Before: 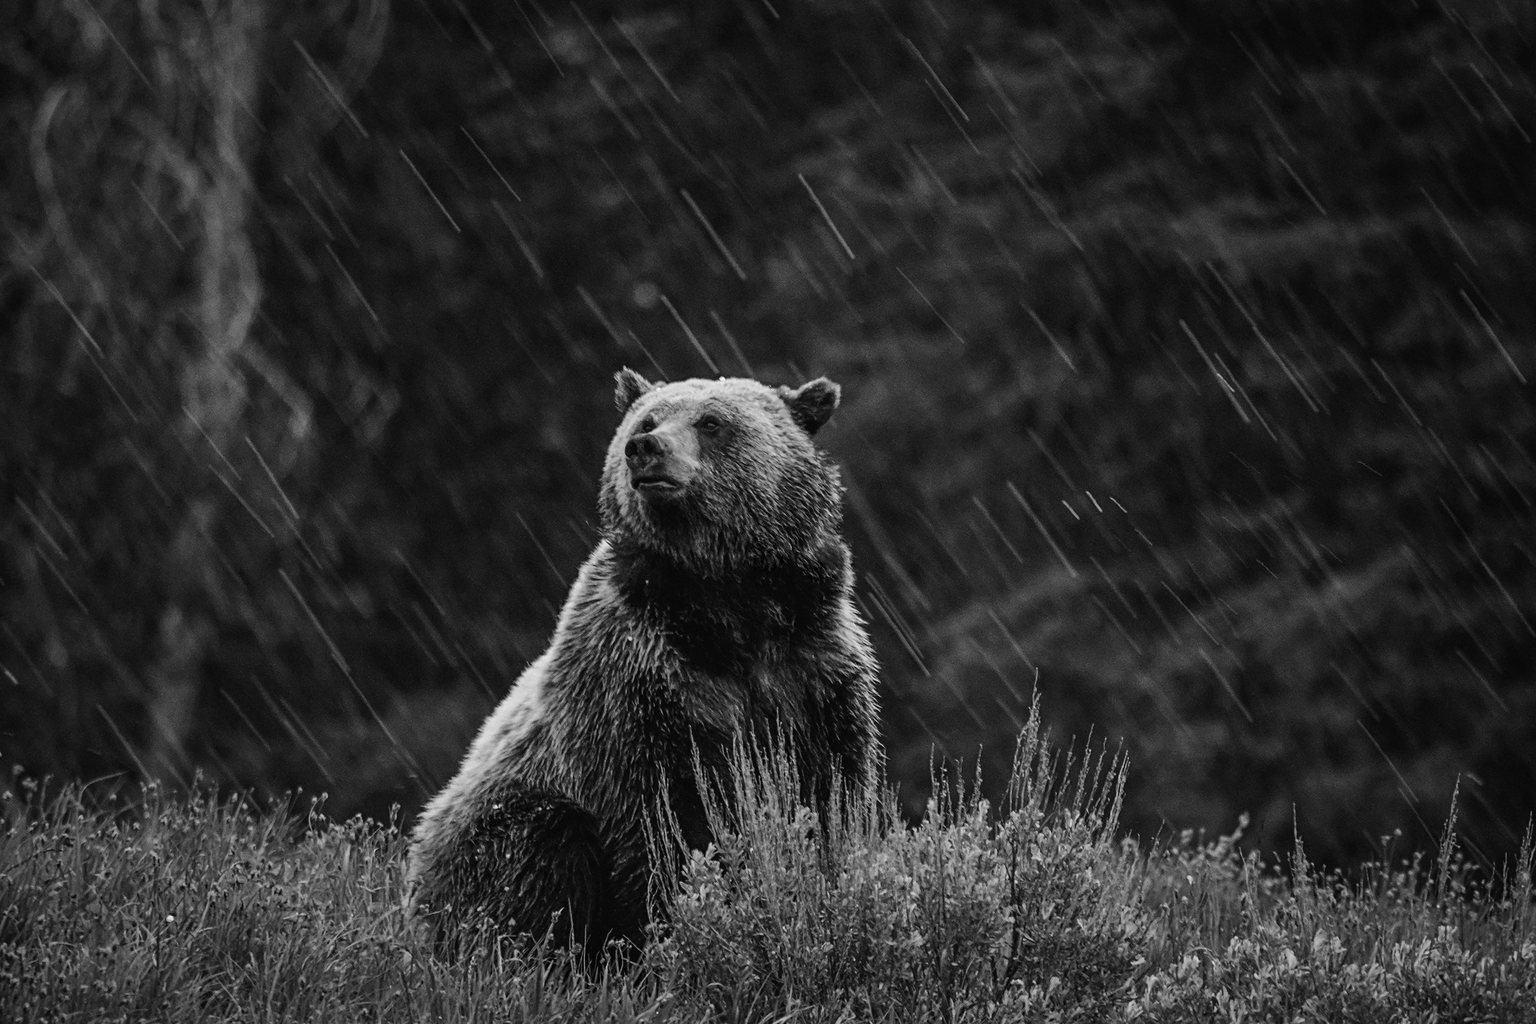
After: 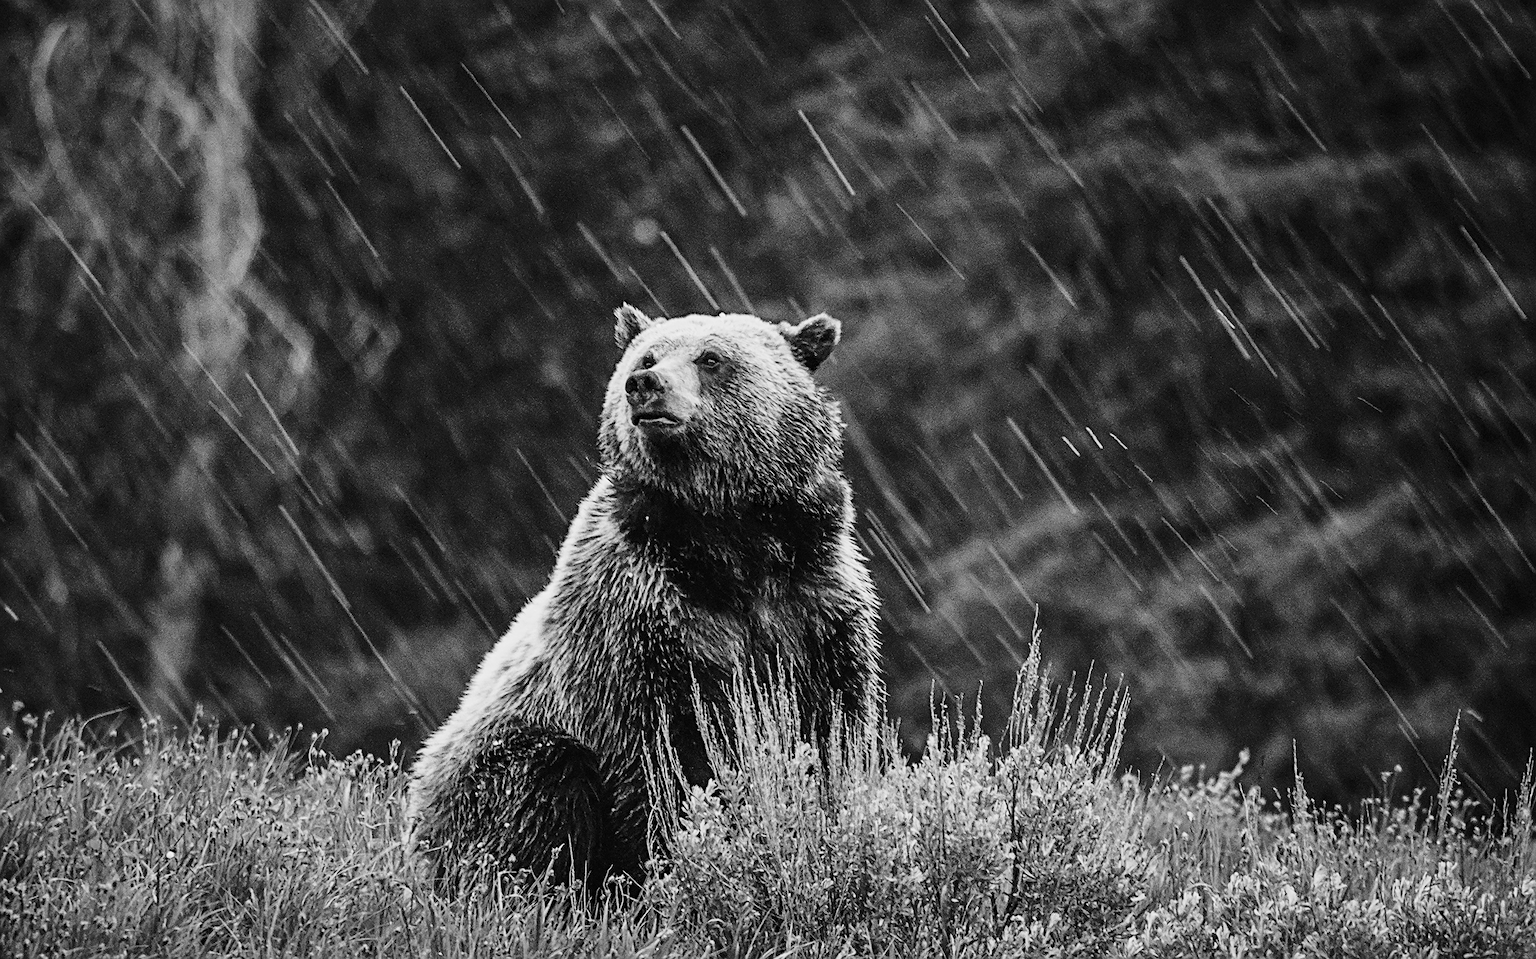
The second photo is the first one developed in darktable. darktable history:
base curve: curves: ch0 [(0, 0) (0.028, 0.03) (0.121, 0.232) (0.46, 0.748) (0.859, 0.968) (1, 1)], preserve colors none
crop and rotate: top 6.25%
monochrome: a 14.95, b -89.96
sharpen: on, module defaults
